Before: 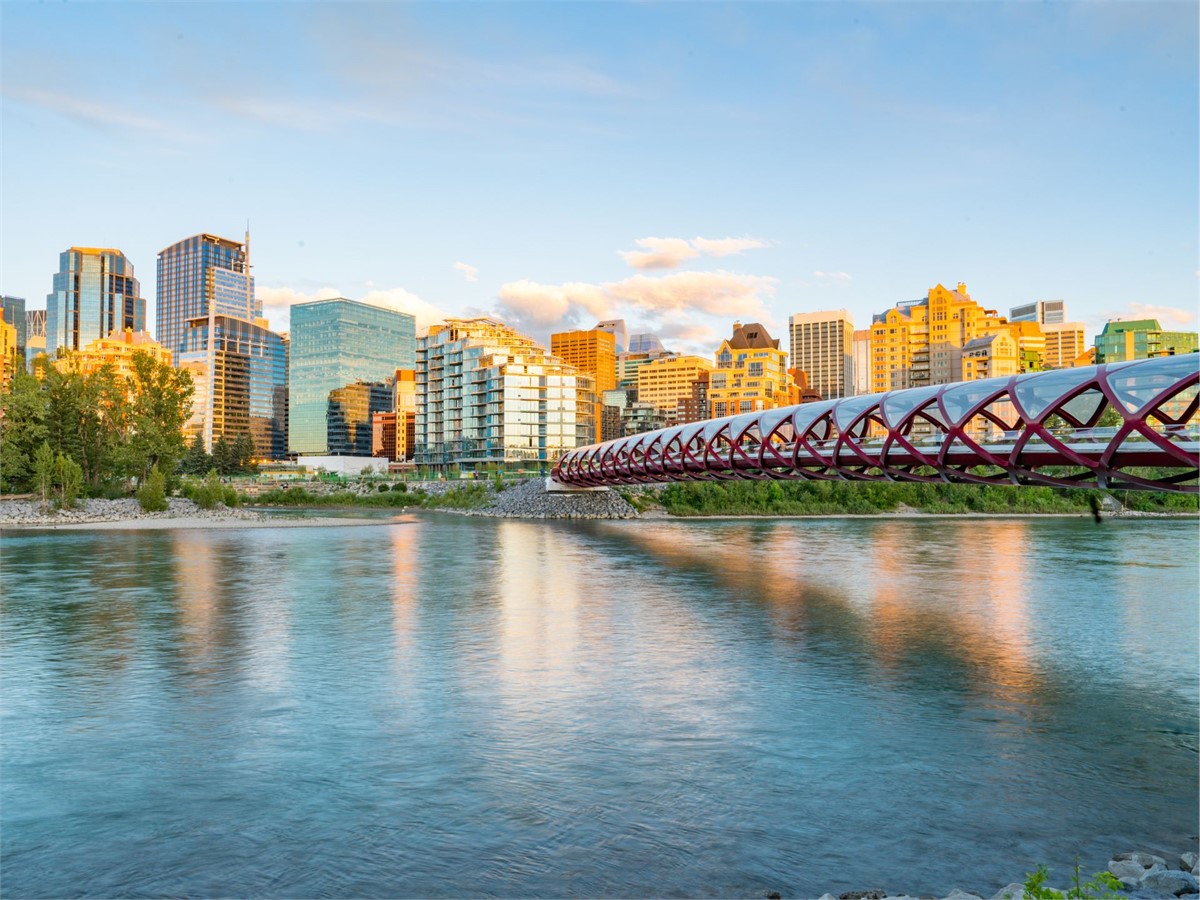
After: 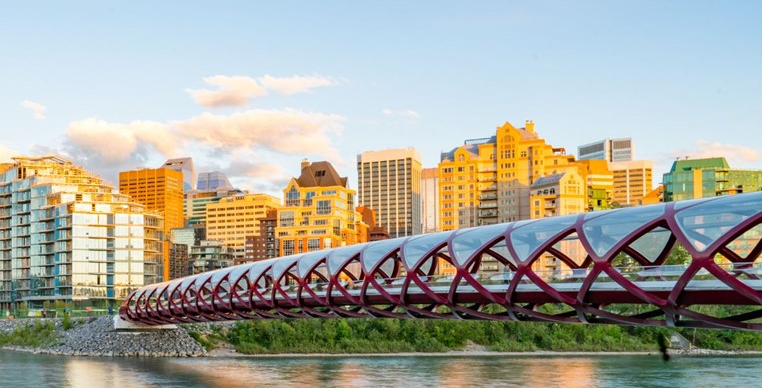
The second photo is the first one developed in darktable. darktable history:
crop: left 36.075%, top 18.007%, right 0.406%, bottom 38.844%
